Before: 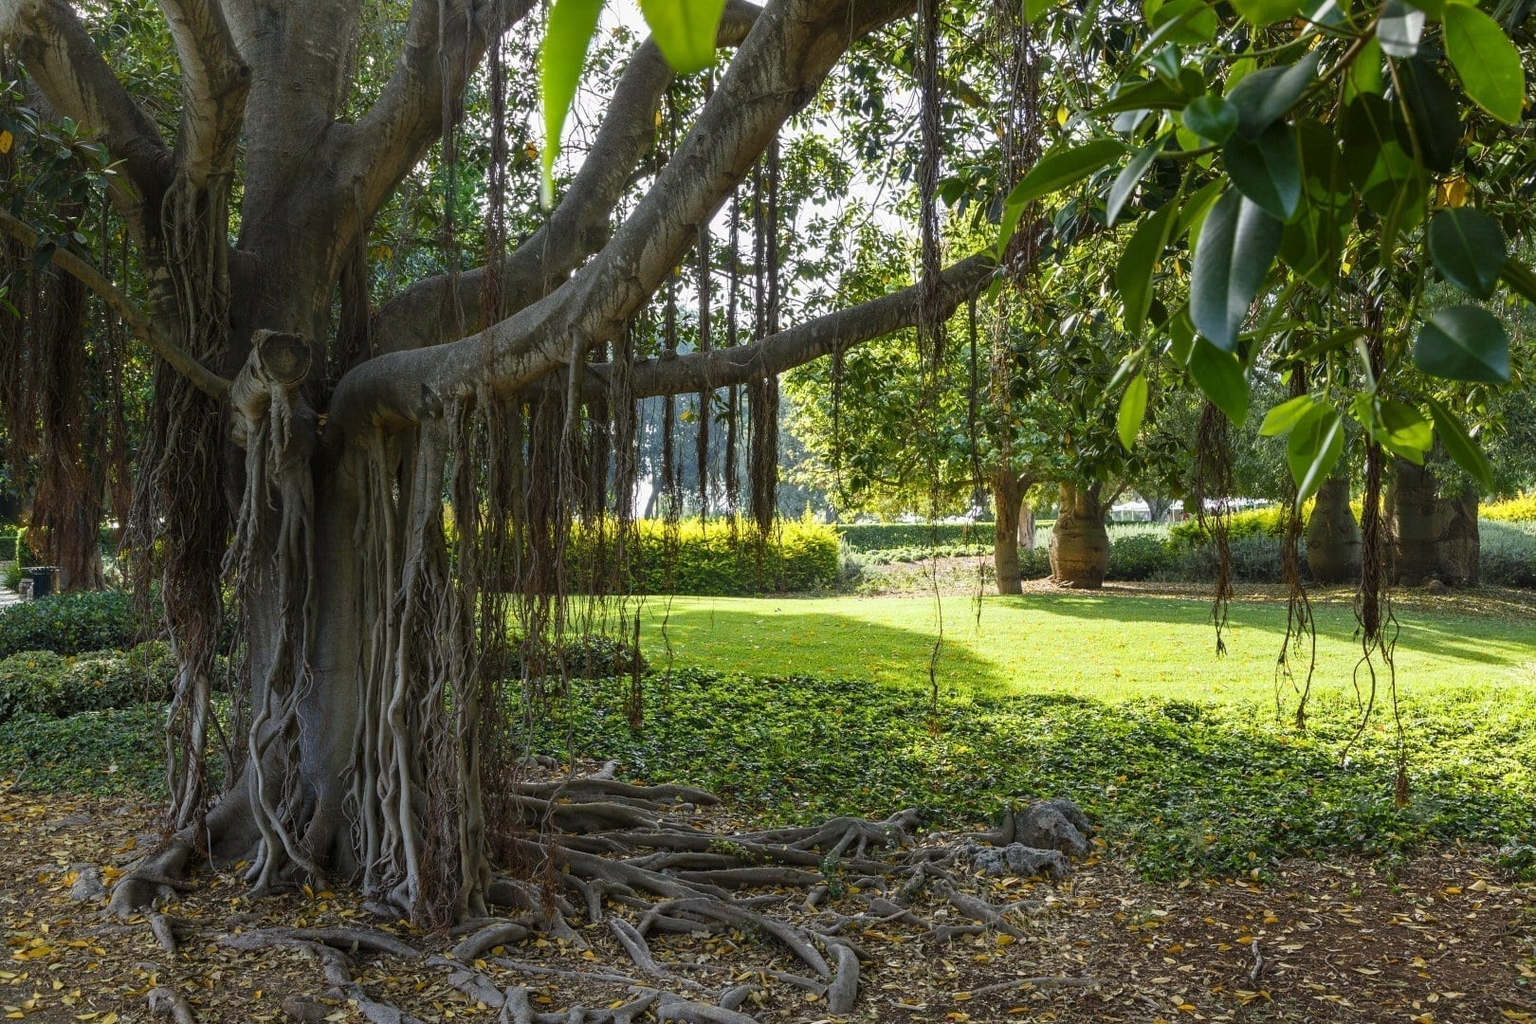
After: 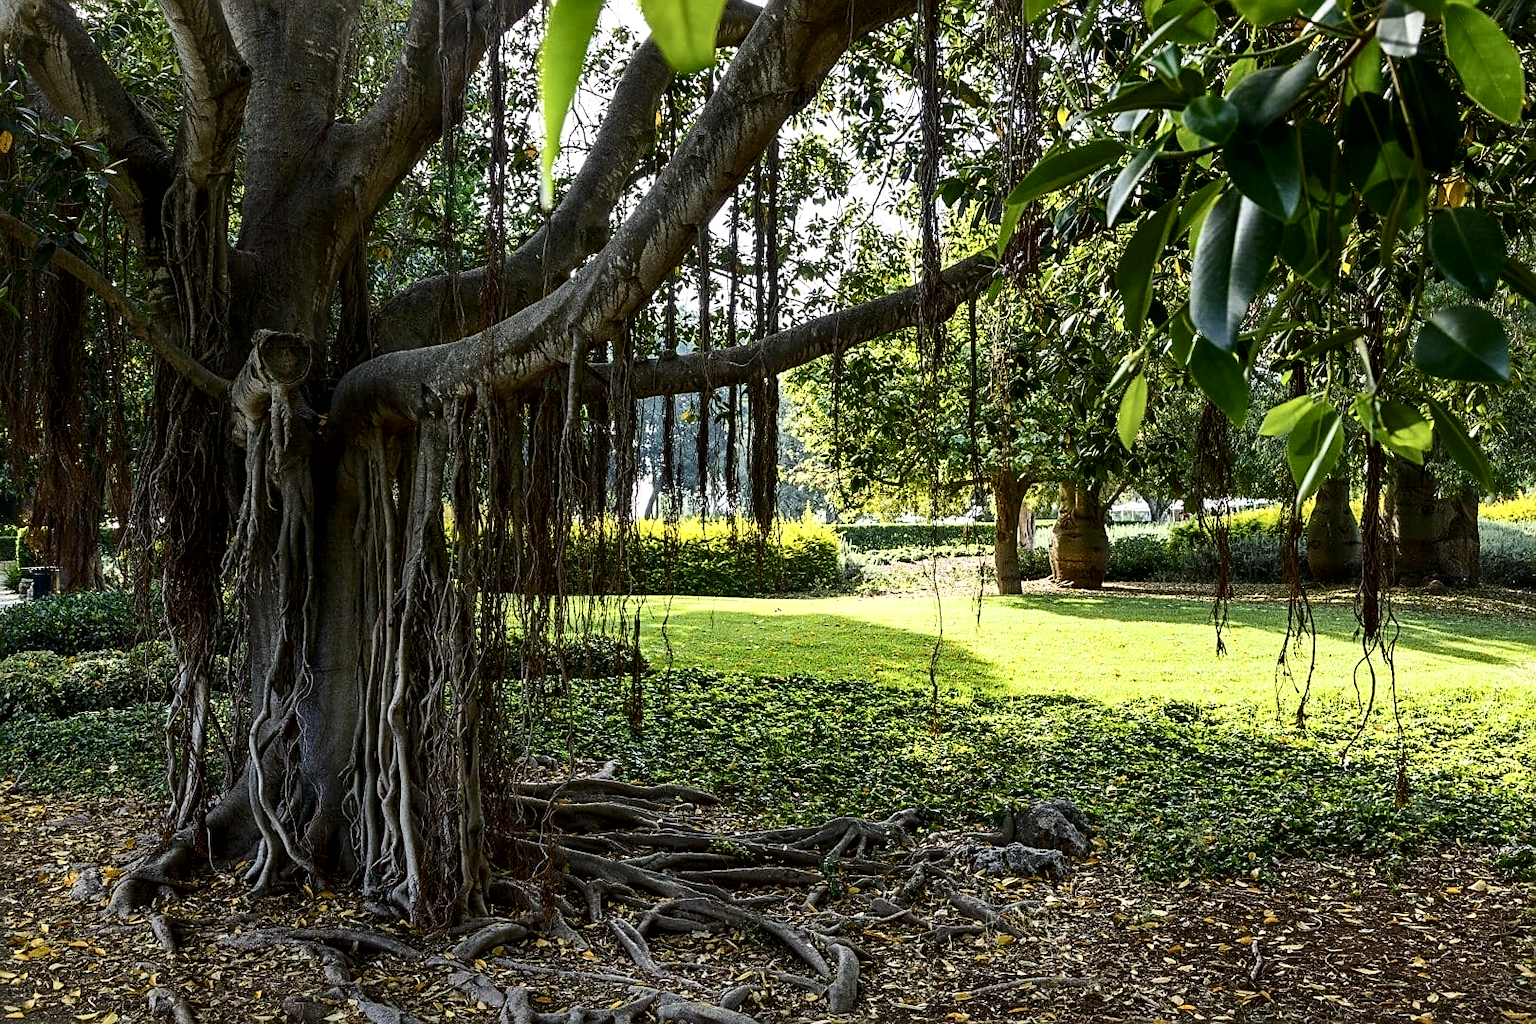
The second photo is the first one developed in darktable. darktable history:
contrast brightness saturation: contrast 0.28
local contrast: mode bilateral grid, contrast 25, coarseness 60, detail 151%, midtone range 0.2
sharpen: on, module defaults
